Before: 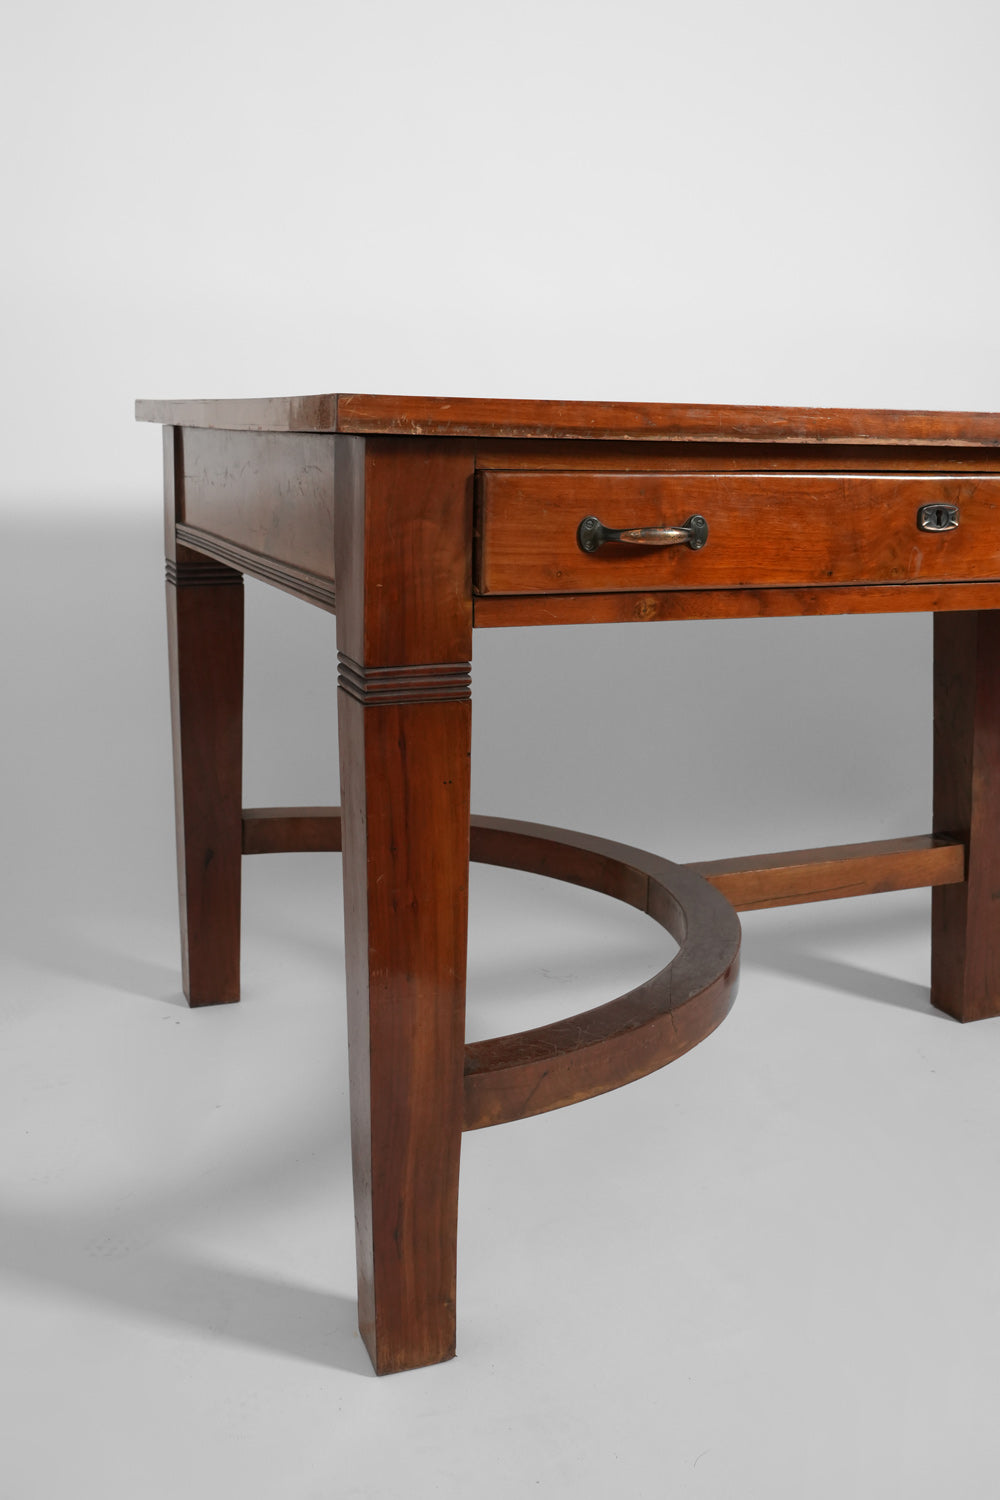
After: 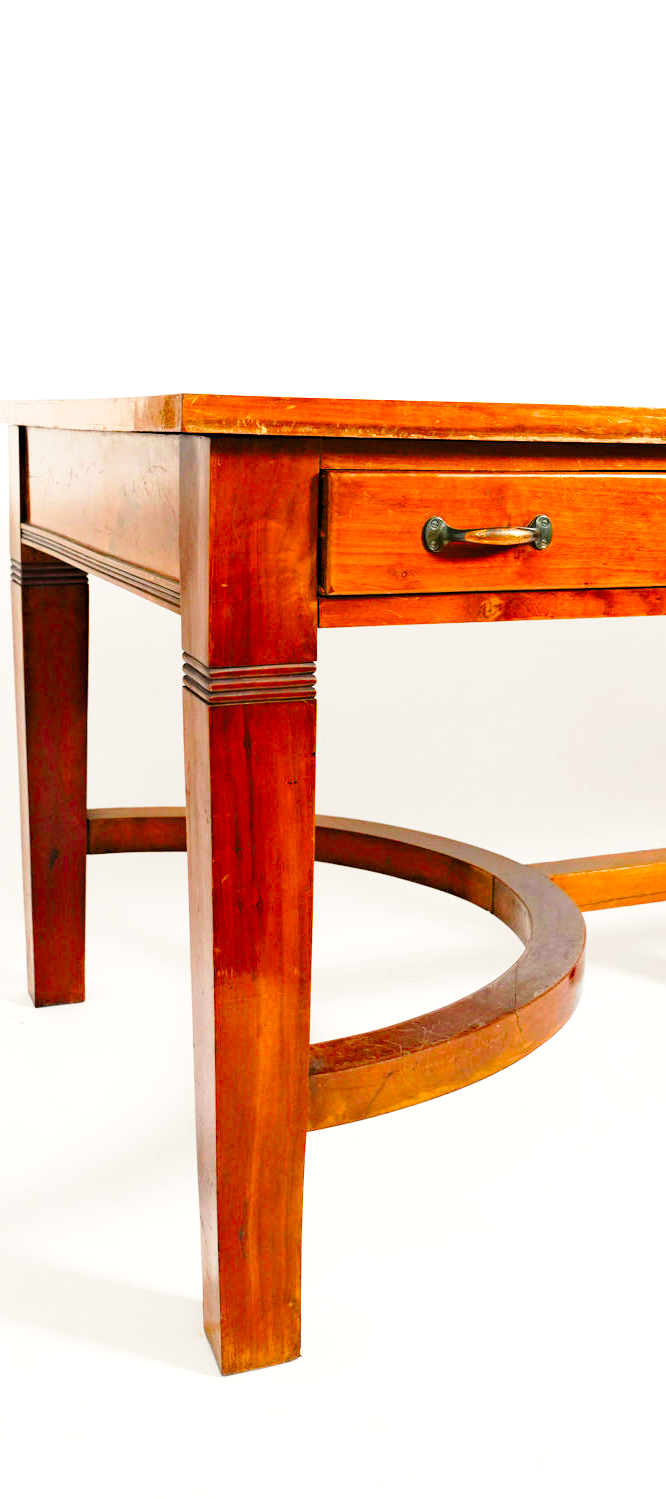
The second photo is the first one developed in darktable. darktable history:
color balance rgb: shadows lift › chroma 3%, shadows lift › hue 240.84°, highlights gain › chroma 3%, highlights gain › hue 73.2°, global offset › luminance -0.5%, perceptual saturation grading › global saturation 20%, perceptual saturation grading › highlights -25%, perceptual saturation grading › shadows 50%, global vibrance 25.26%
exposure: exposure 1.061 EV, compensate highlight preservation false
haze removal: compatibility mode true, adaptive false
base curve: curves: ch0 [(0, 0) (0.028, 0.03) (0.121, 0.232) (0.46, 0.748) (0.859, 0.968) (1, 1)], preserve colors none
contrast brightness saturation: contrast 0.07, brightness 0.08, saturation 0.18
crop and rotate: left 15.546%, right 17.787%
